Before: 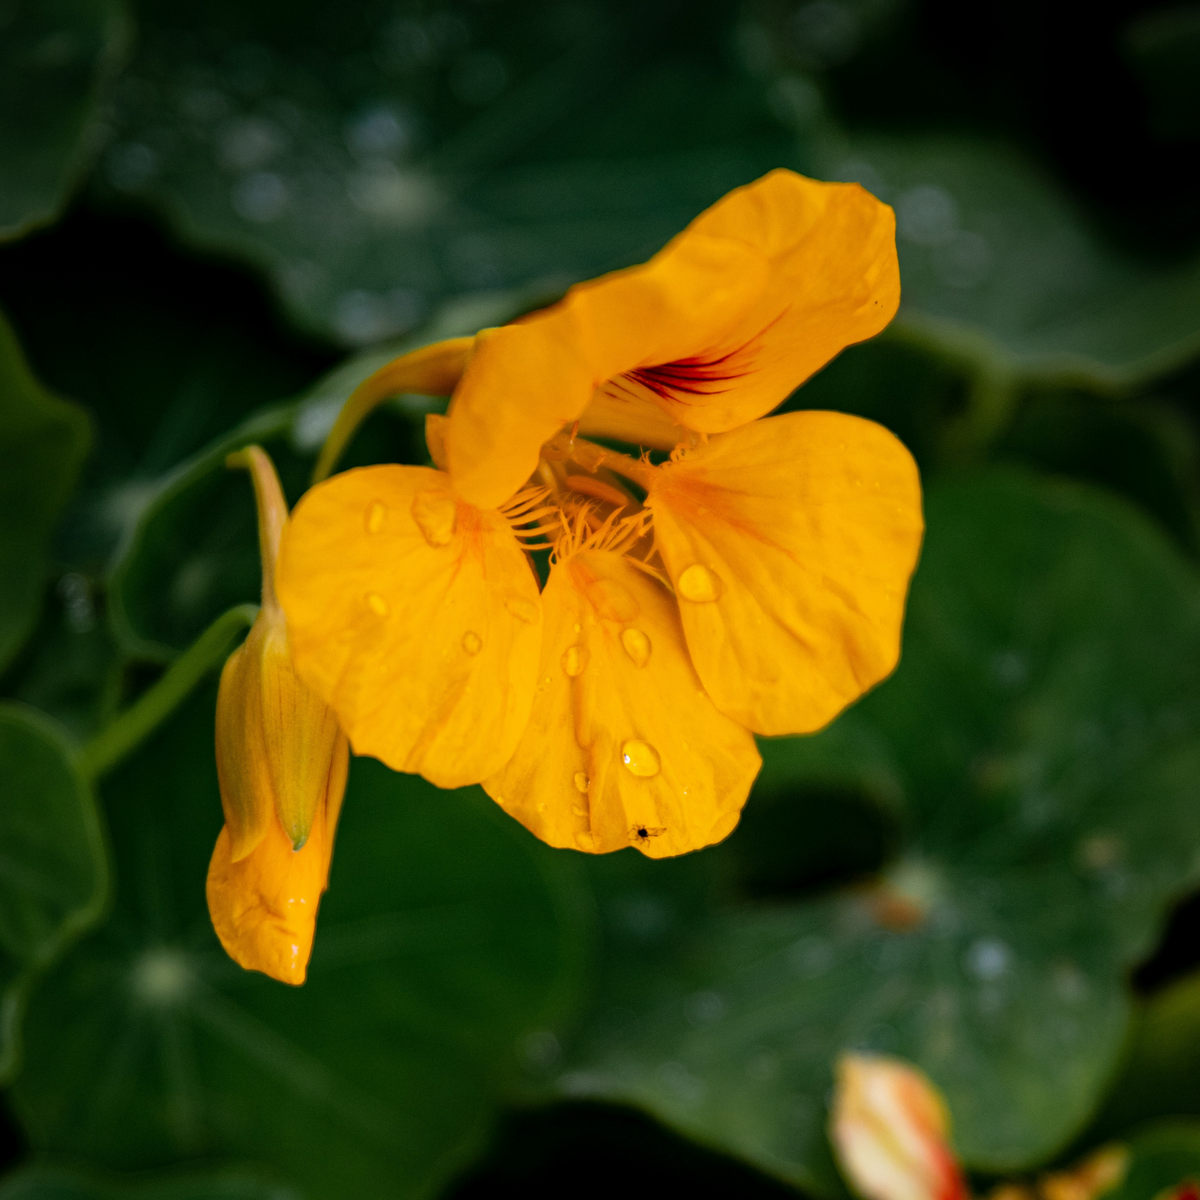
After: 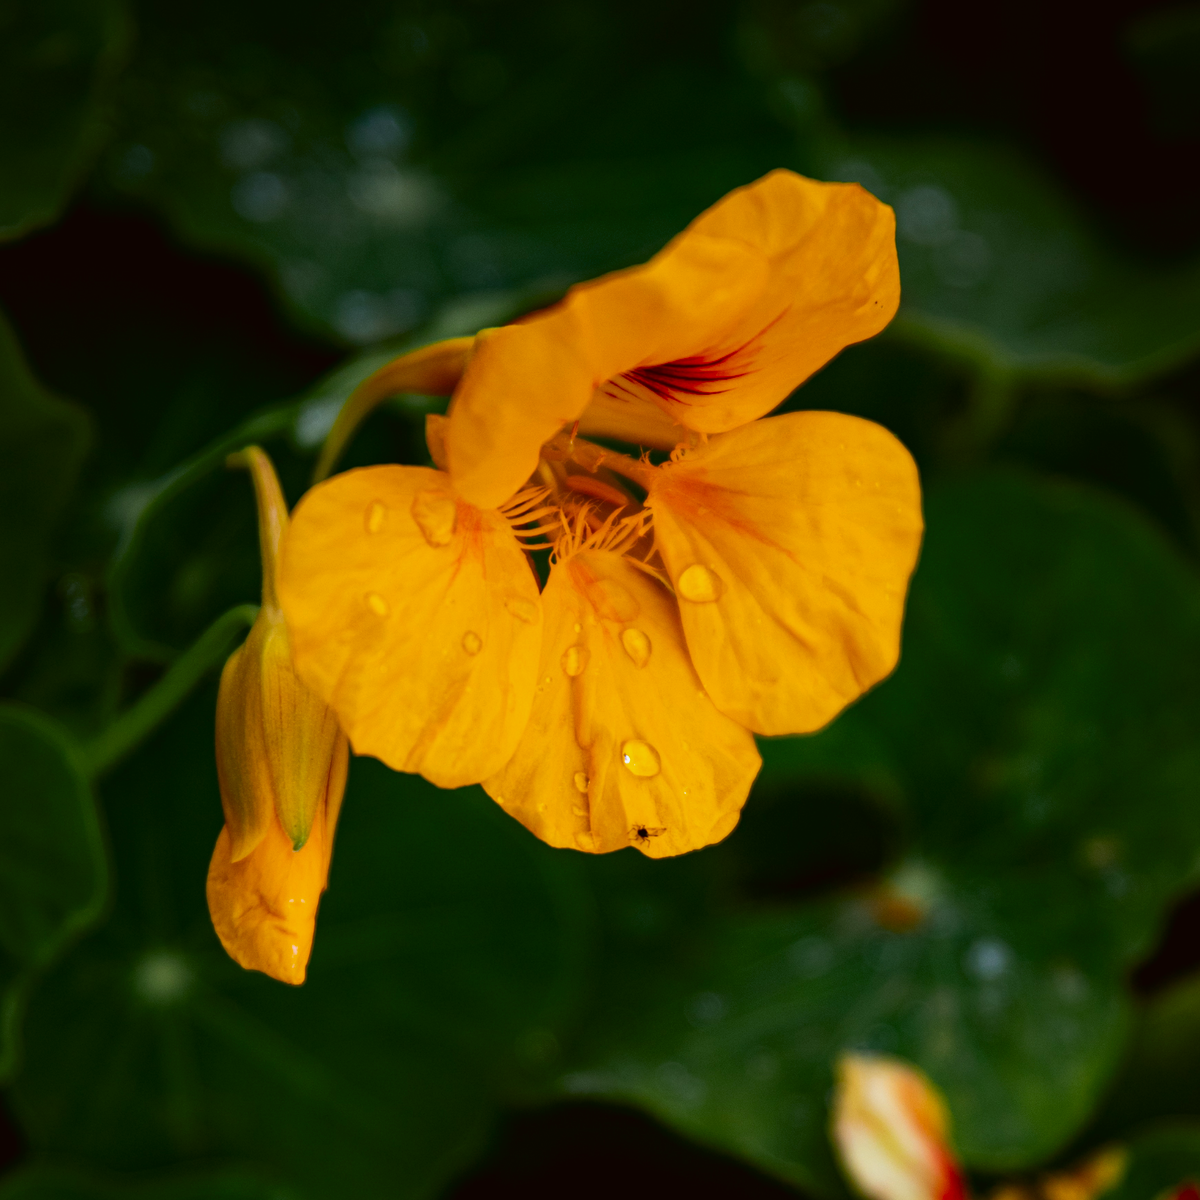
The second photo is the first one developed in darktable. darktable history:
contrast brightness saturation: contrast 0.12, brightness -0.12, saturation 0.2
color balance: lift [1.004, 1.002, 1.002, 0.998], gamma [1, 1.007, 1.002, 0.993], gain [1, 0.977, 1.013, 1.023], contrast -3.64%
